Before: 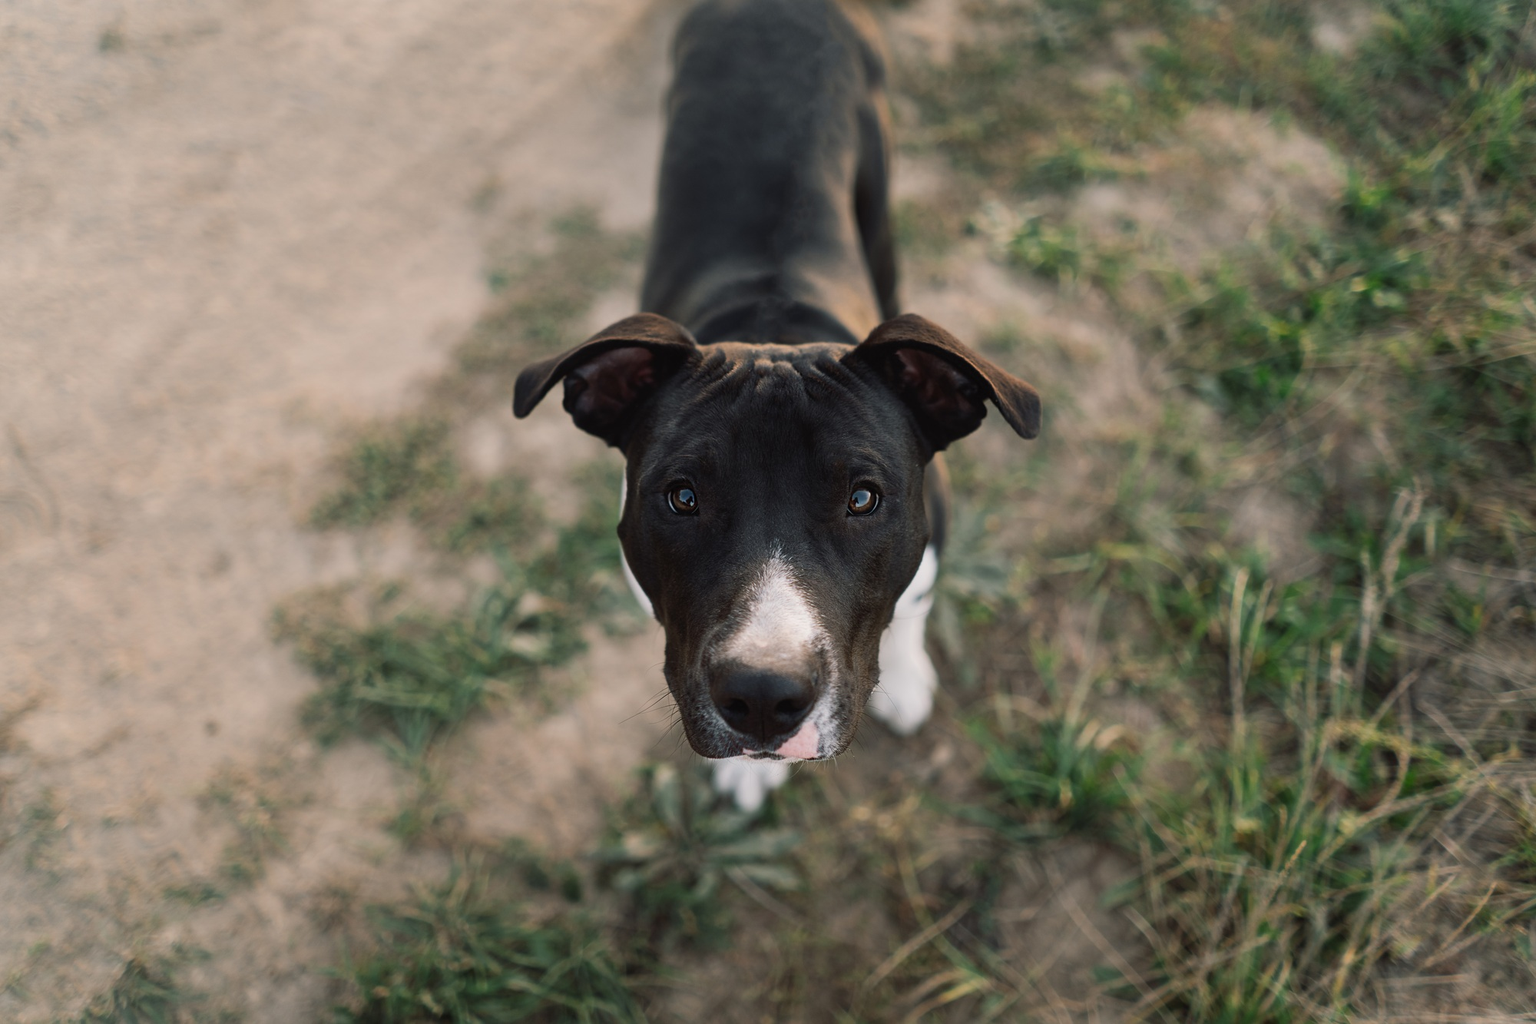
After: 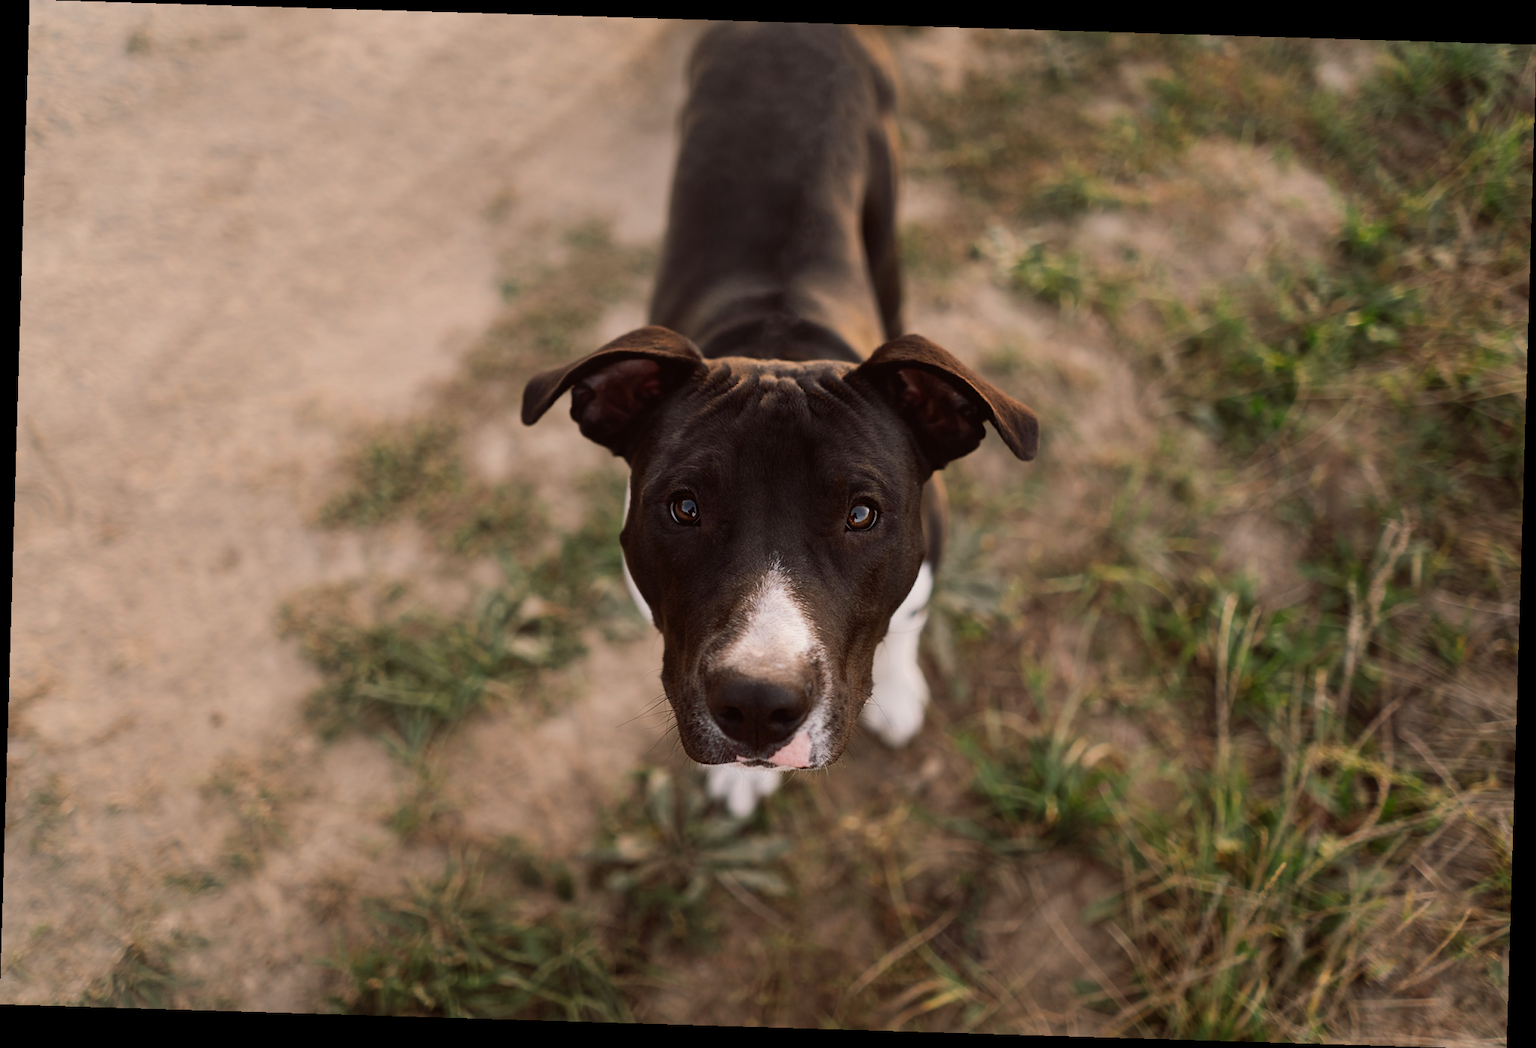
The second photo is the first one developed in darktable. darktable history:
rgb levels: mode RGB, independent channels, levels [[0, 0.5, 1], [0, 0.521, 1], [0, 0.536, 1]]
rotate and perspective: rotation 1.72°, automatic cropping off
